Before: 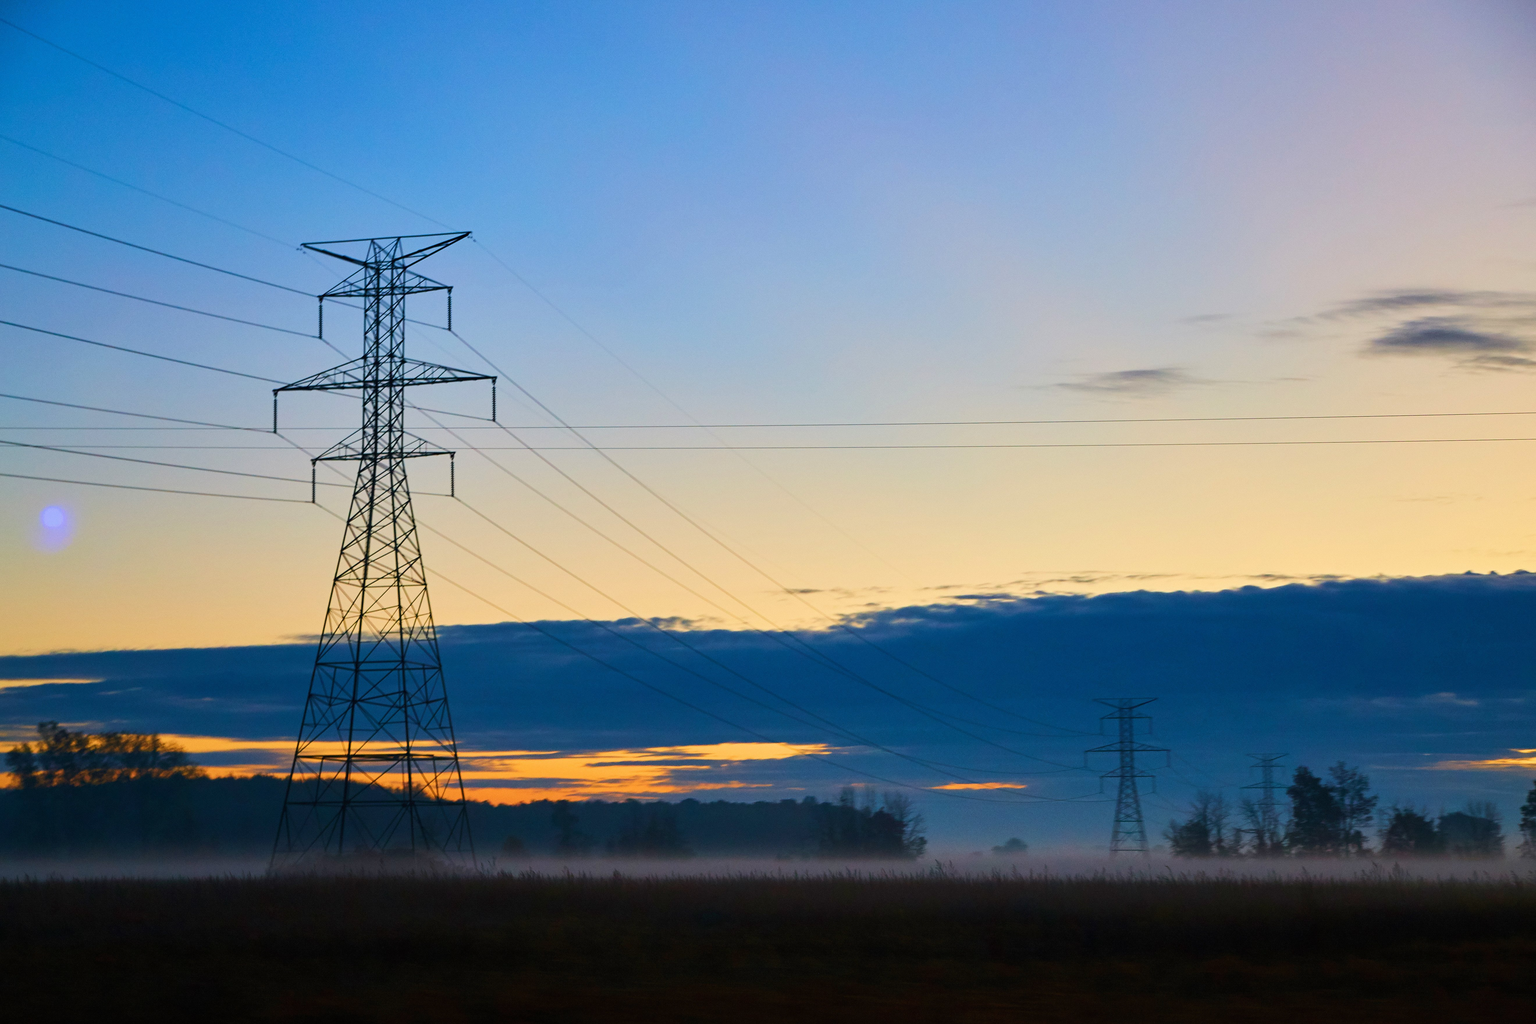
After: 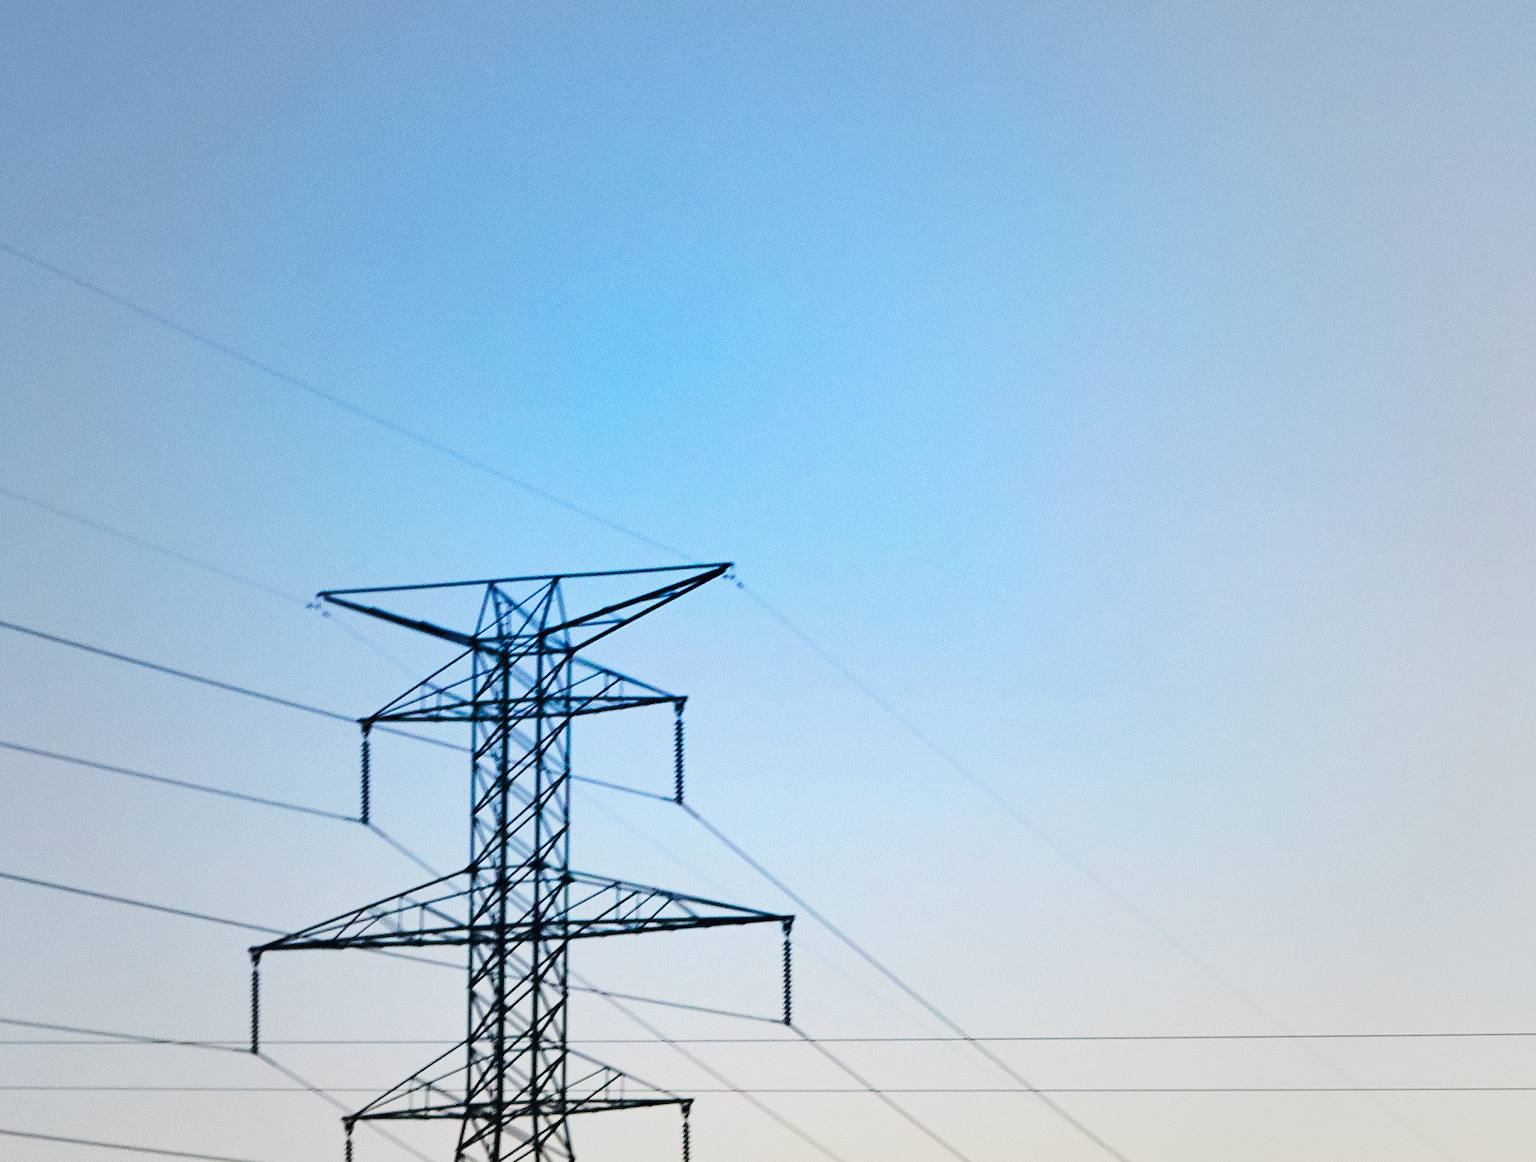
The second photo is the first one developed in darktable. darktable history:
vignetting: fall-off start 33.07%, fall-off radius 64.67%, brightness -0.167, width/height ratio 0.962, unbound false
crop and rotate: left 11.104%, top 0.068%, right 47.782%, bottom 53.254%
base curve: curves: ch0 [(0, 0) (0.028, 0.03) (0.121, 0.232) (0.46, 0.748) (0.859, 0.968) (1, 1)], preserve colors none
